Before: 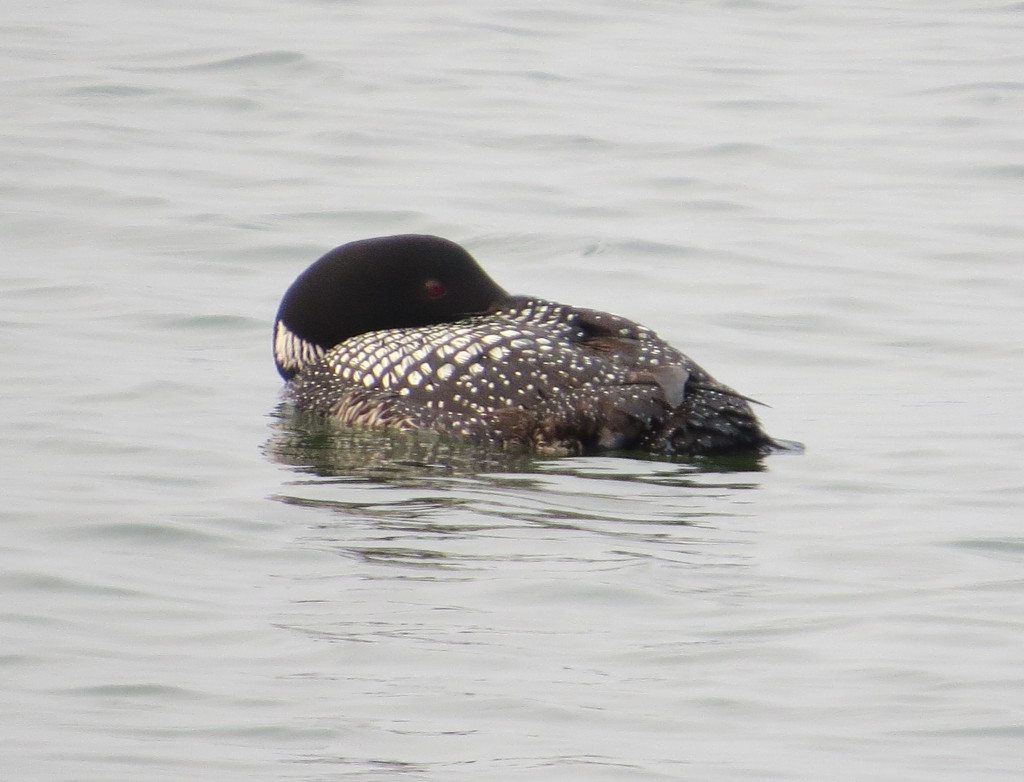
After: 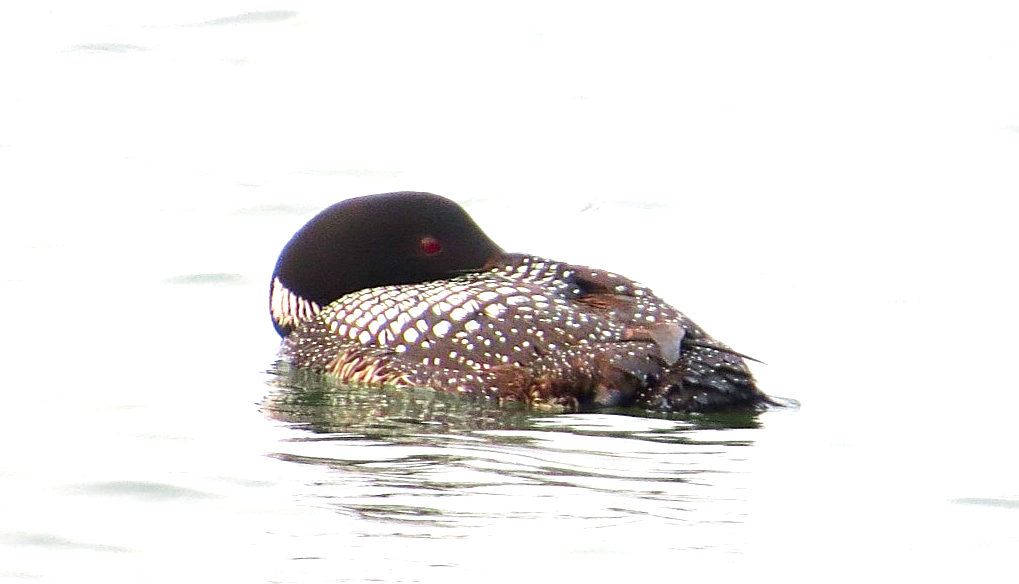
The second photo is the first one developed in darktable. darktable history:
sharpen: on, module defaults
color balance rgb: global offset › luminance -0.488%, linear chroma grading › global chroma 5.708%, perceptual saturation grading › global saturation 42.035%, global vibrance 9.782%
crop: left 0.407%, top 5.515%, bottom 19.787%
color zones: curves: ch0 [(0, 0.466) (0.128, 0.466) (0.25, 0.5) (0.375, 0.456) (0.5, 0.5) (0.625, 0.5) (0.737, 0.652) (0.875, 0.5)]; ch1 [(0, 0.603) (0.125, 0.618) (0.261, 0.348) (0.372, 0.353) (0.497, 0.363) (0.611, 0.45) (0.731, 0.427) (0.875, 0.518) (0.998, 0.652)]; ch2 [(0, 0.559) (0.125, 0.451) (0.253, 0.564) (0.37, 0.578) (0.5, 0.466) (0.625, 0.471) (0.731, 0.471) (0.88, 0.485)]
exposure: black level correction 0.001, exposure 0.961 EV, compensate exposure bias true, compensate highlight preservation false
